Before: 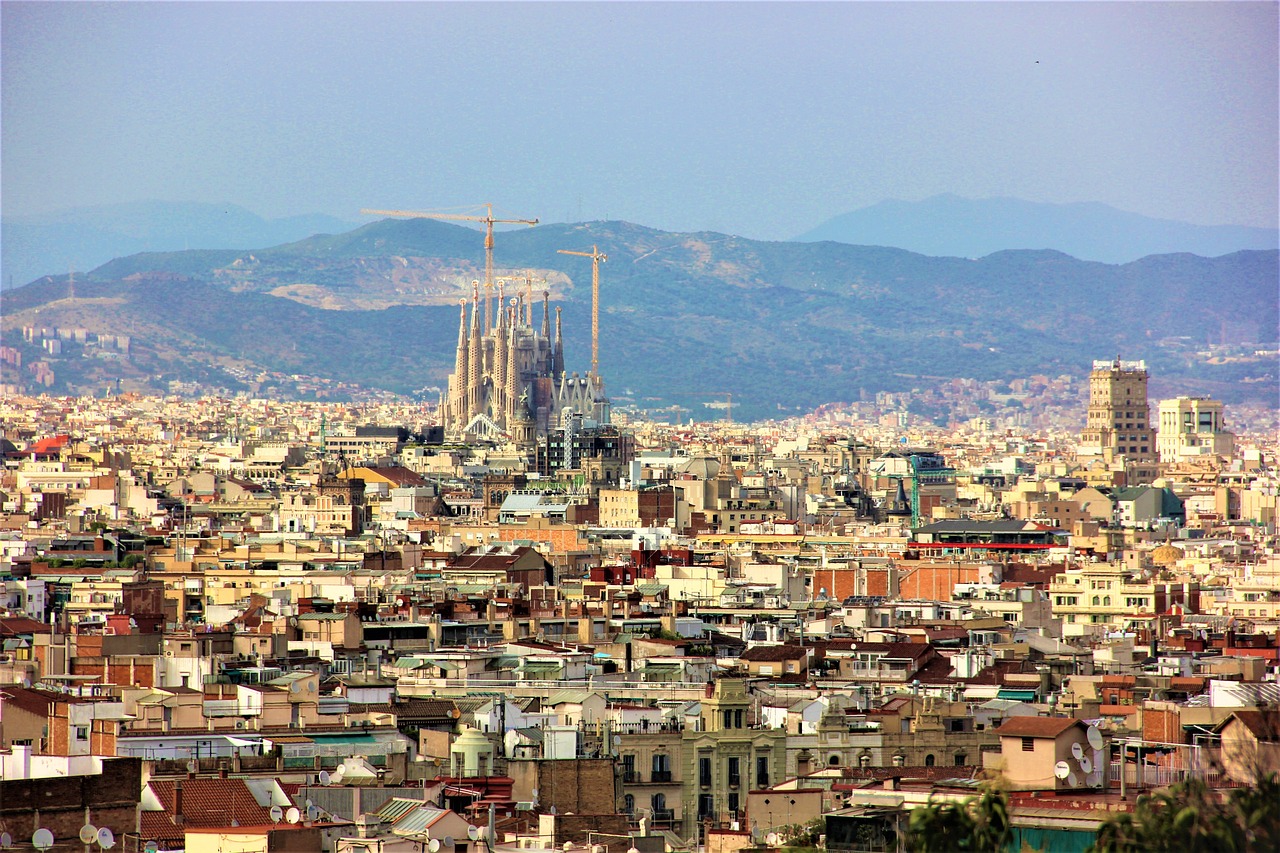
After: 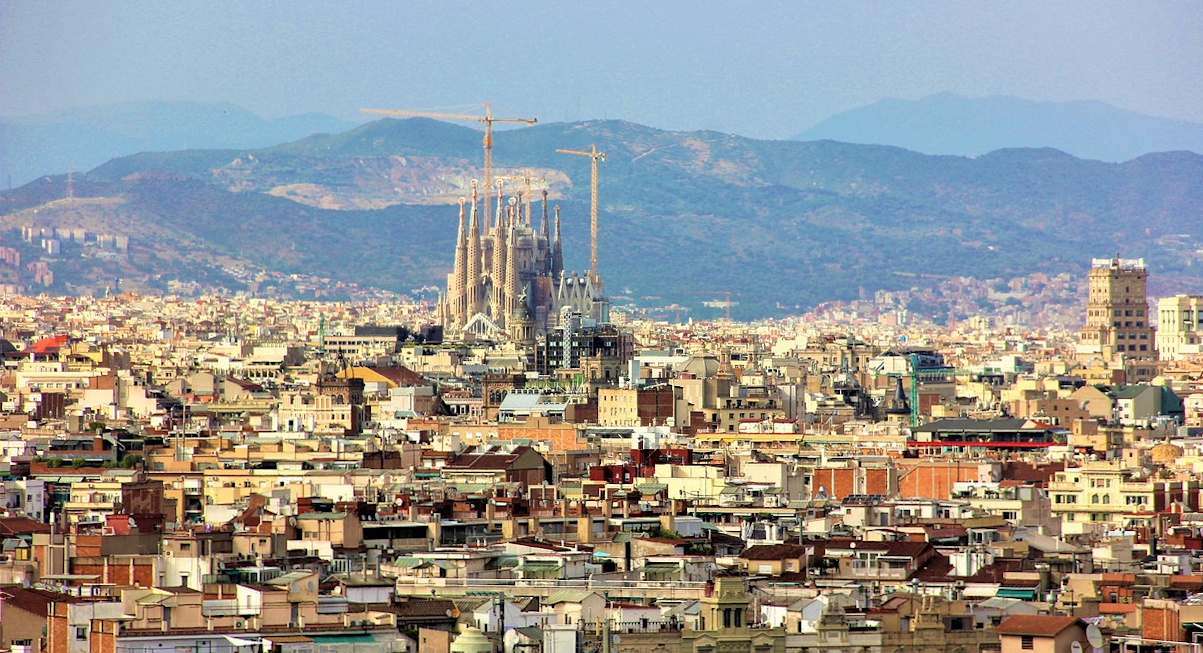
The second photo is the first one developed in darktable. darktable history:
crop and rotate: angle 0.091°, top 11.846%, right 5.785%, bottom 11.321%
